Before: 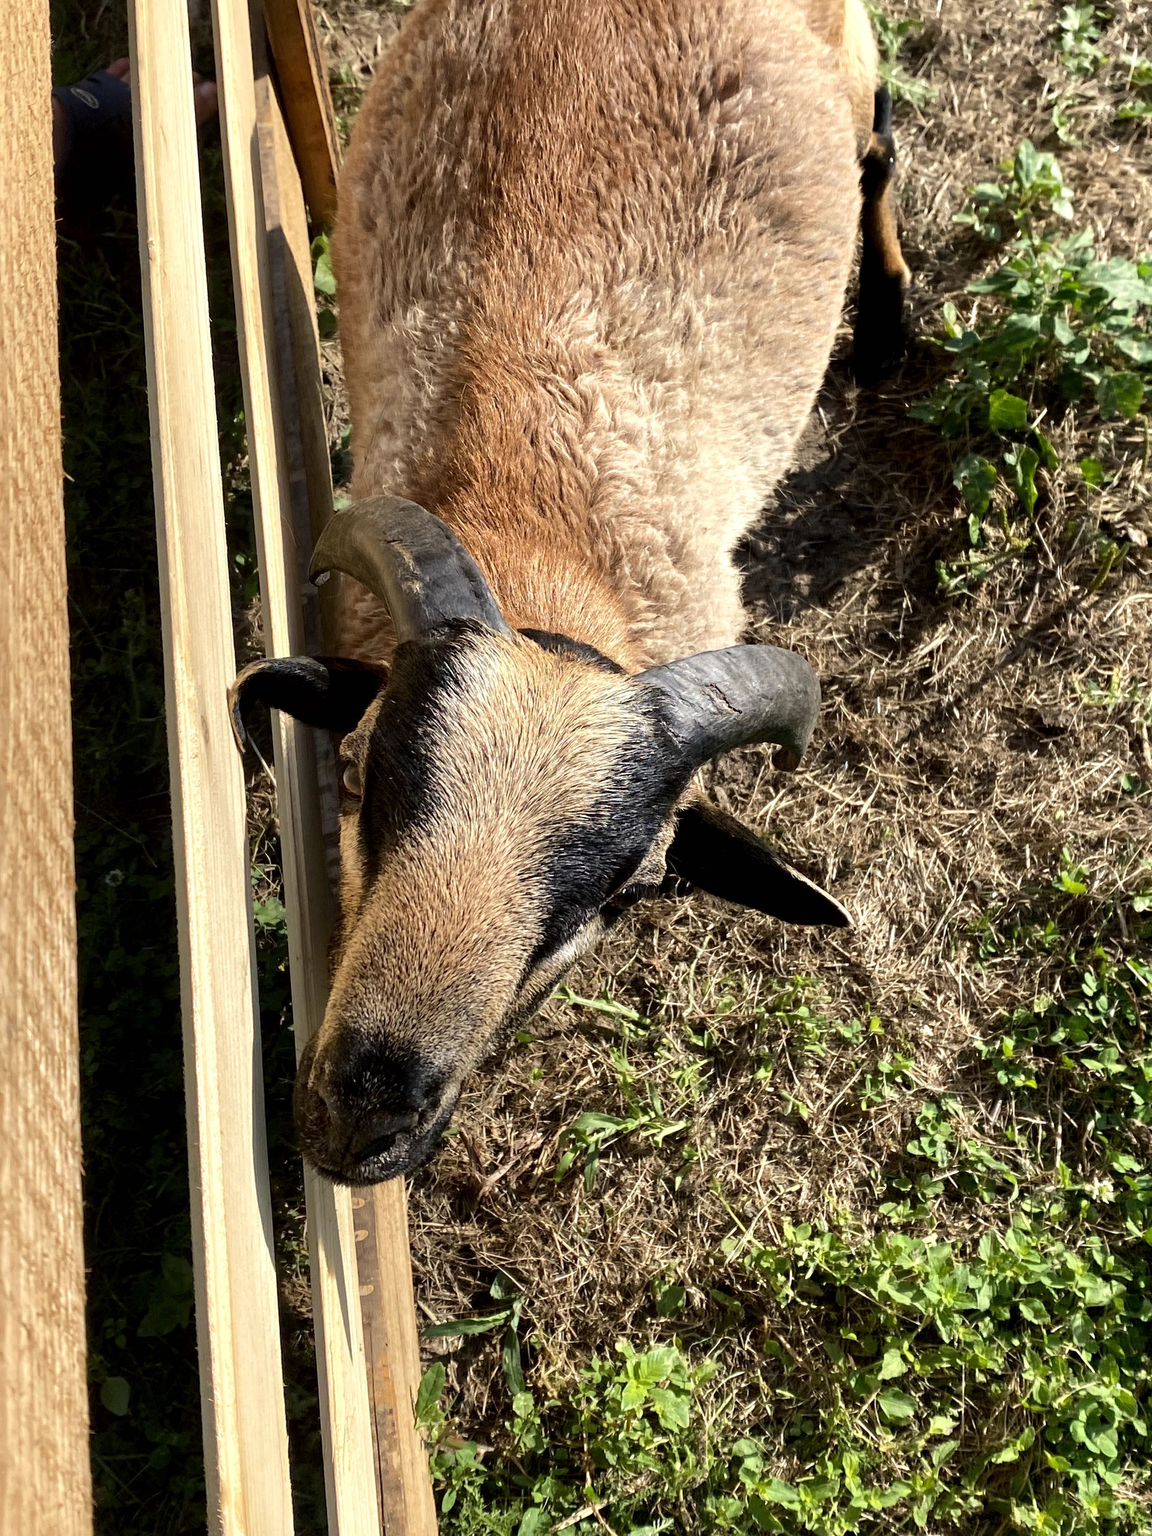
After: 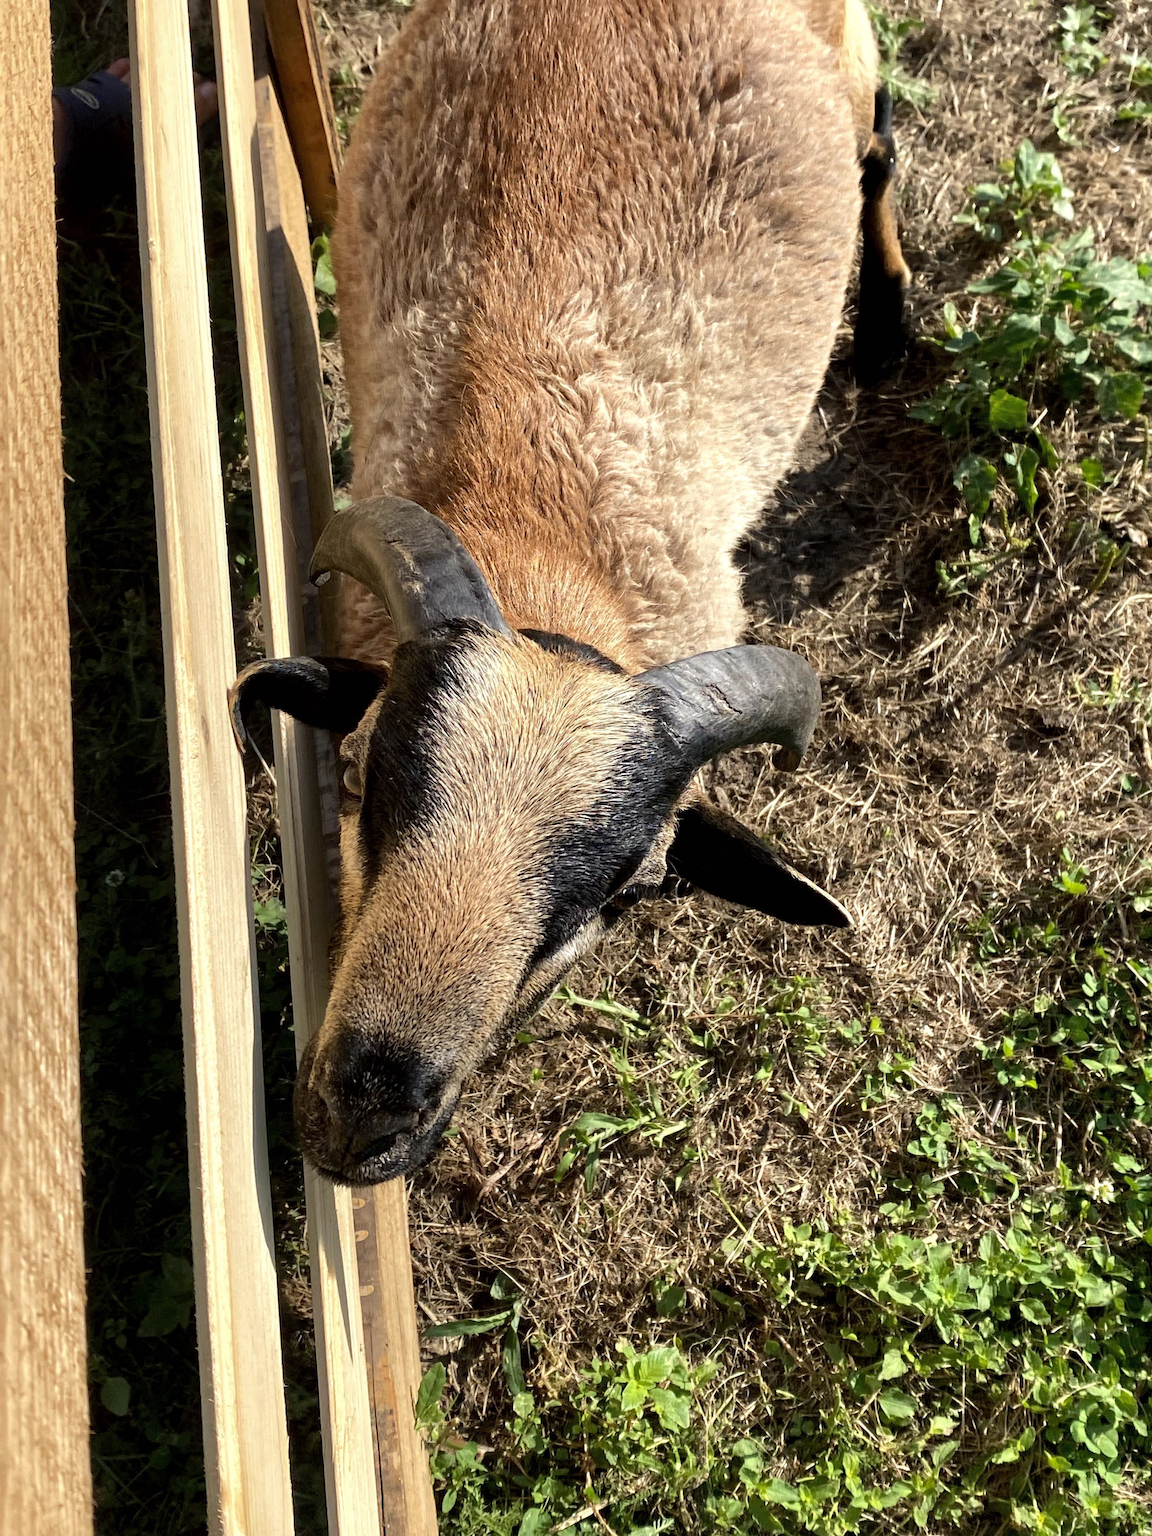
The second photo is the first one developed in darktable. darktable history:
shadows and highlights: shadows 25.3, highlights -24.46
